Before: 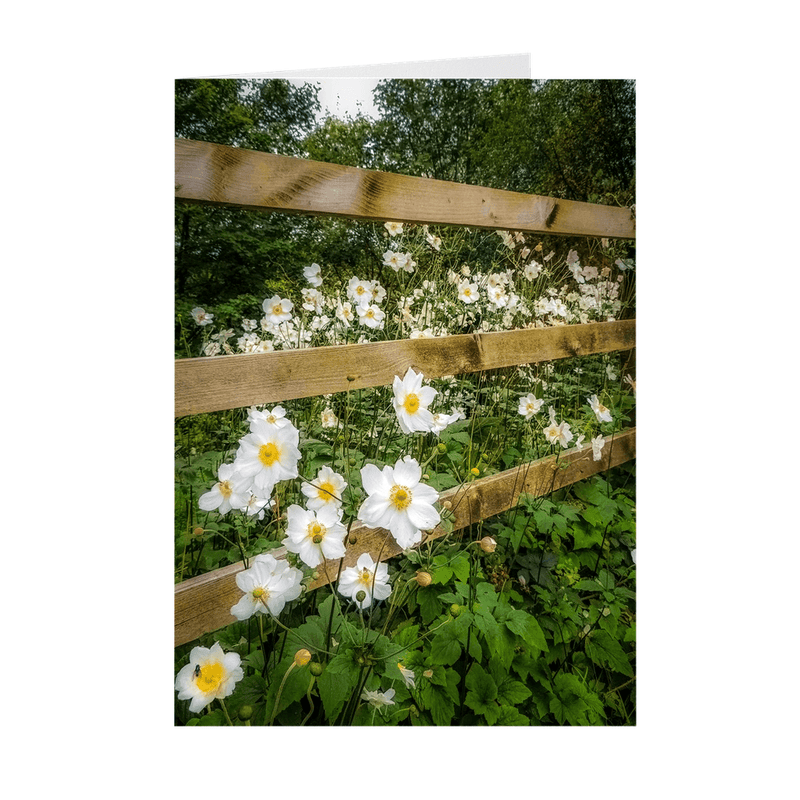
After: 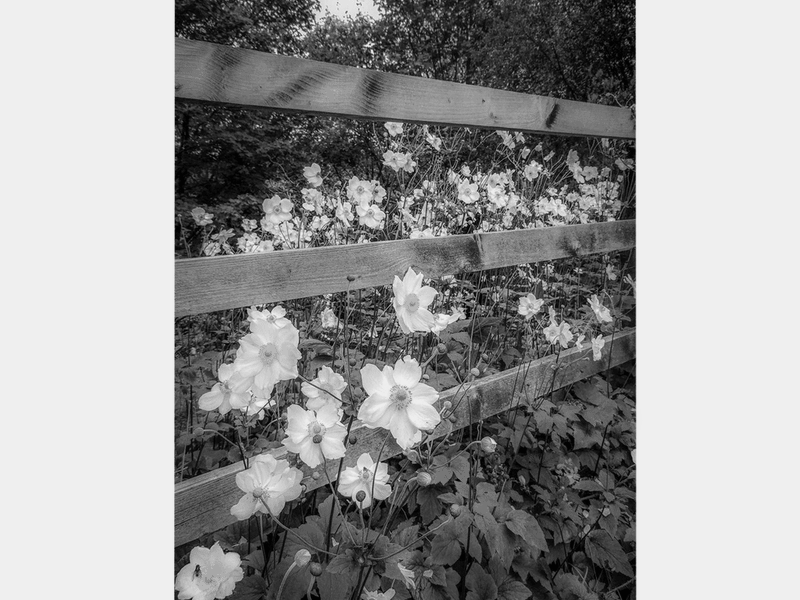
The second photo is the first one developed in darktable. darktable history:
crop and rotate: top 12.5%, bottom 12.5%
monochrome: on, module defaults
exposure: exposure -0.21 EV, compensate highlight preservation false
